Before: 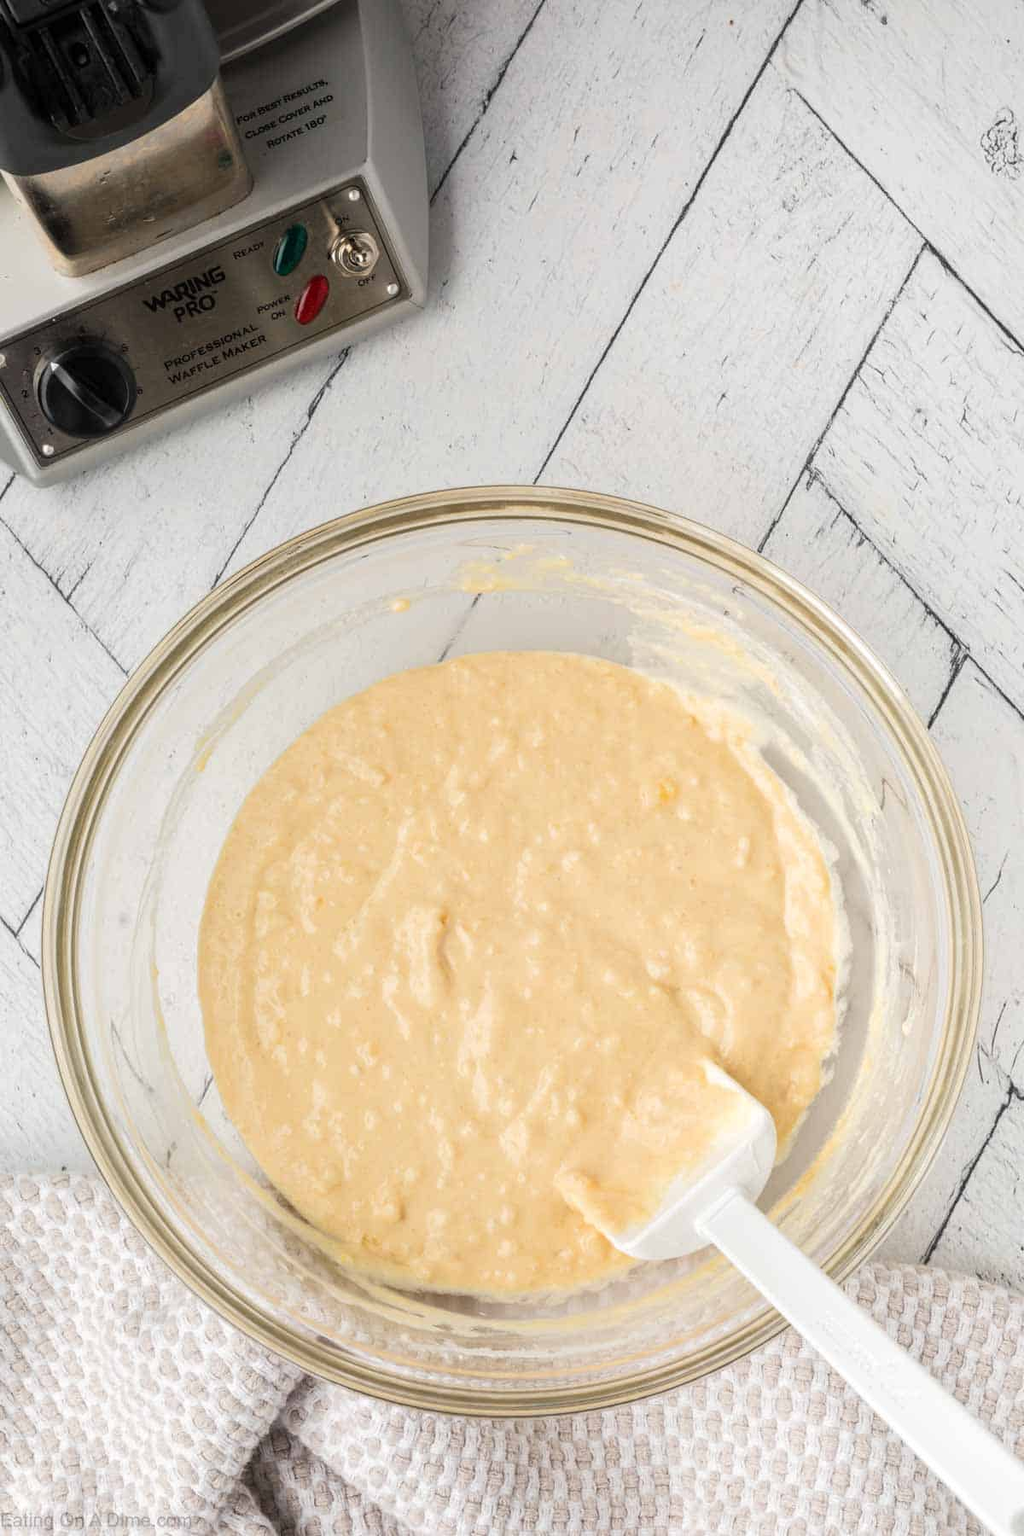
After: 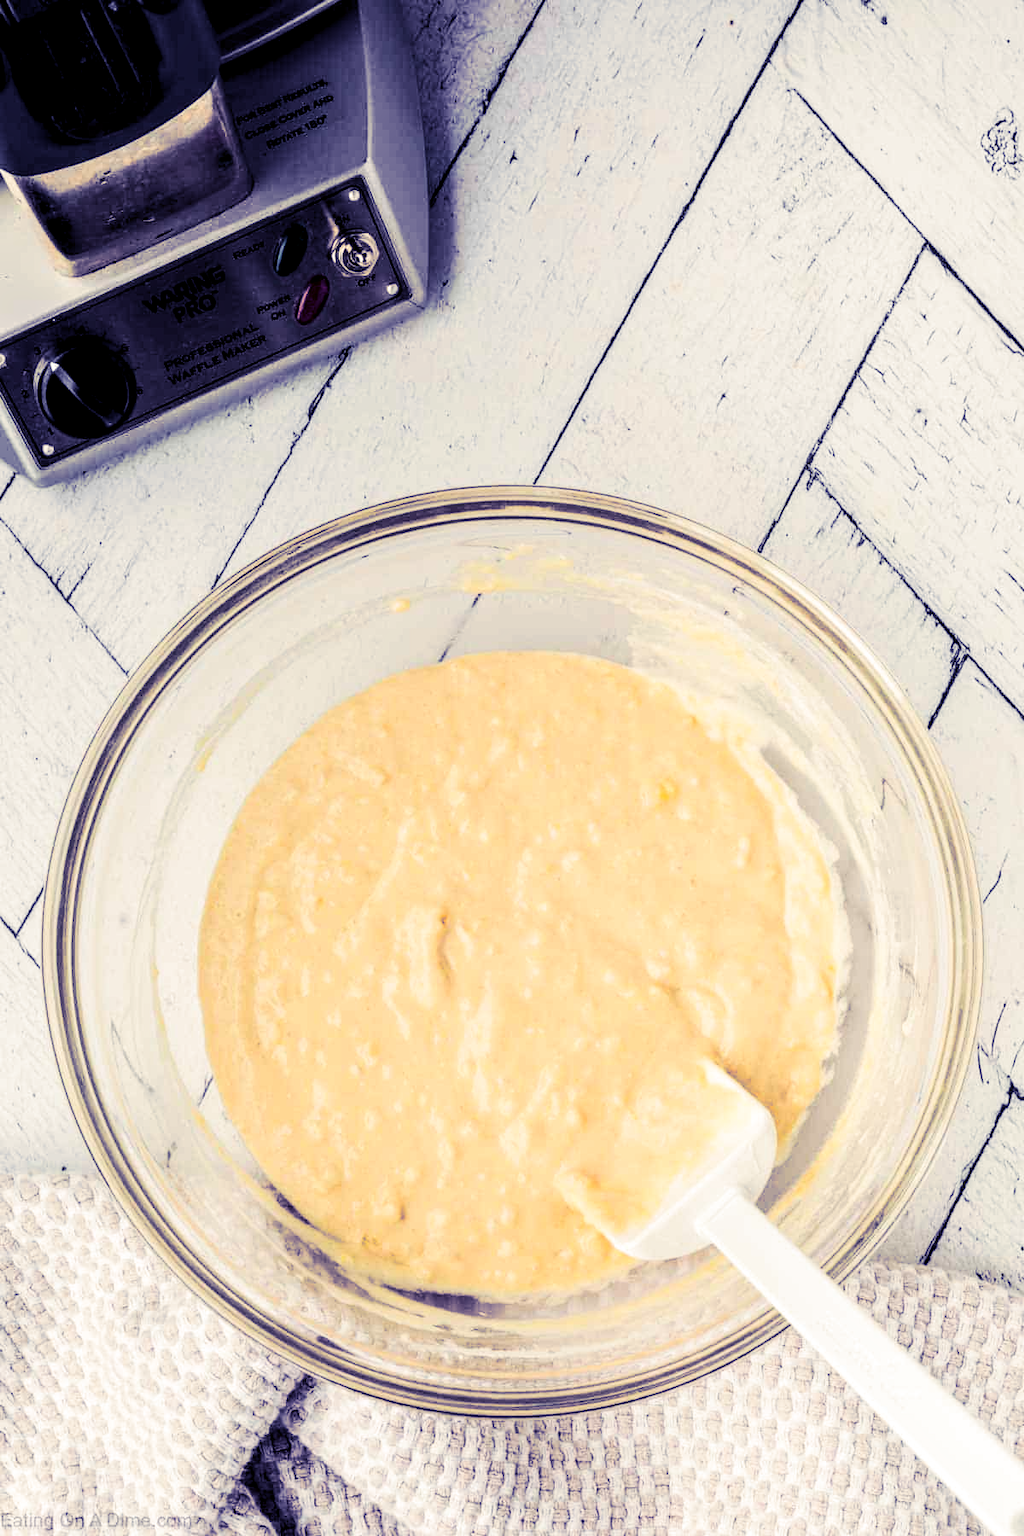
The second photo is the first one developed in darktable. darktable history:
local contrast: detail 150%
rgb levels: preserve colors sum RGB, levels [[0.038, 0.433, 0.934], [0, 0.5, 1], [0, 0.5, 1]]
contrast brightness saturation: contrast 0.32, brightness -0.08, saturation 0.17
split-toning: shadows › hue 242.67°, shadows › saturation 0.733, highlights › hue 45.33°, highlights › saturation 0.667, balance -53.304, compress 21.15%
